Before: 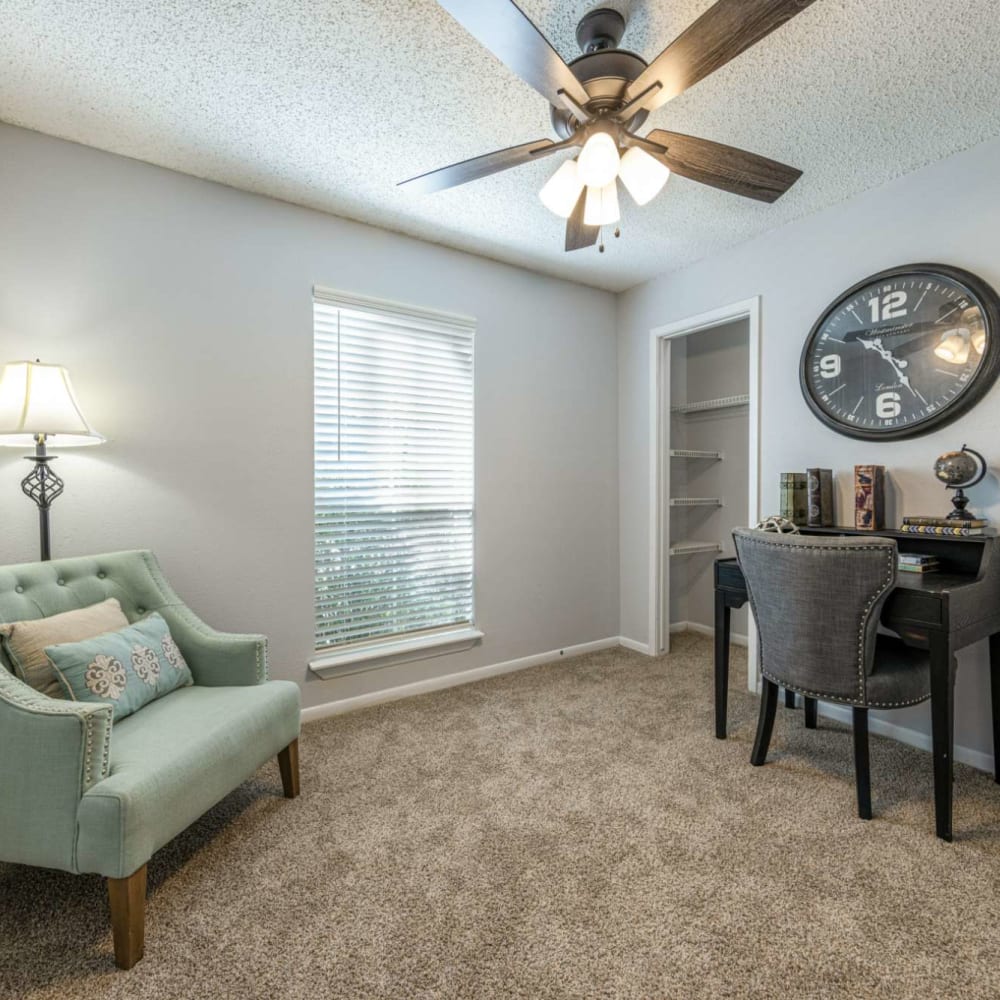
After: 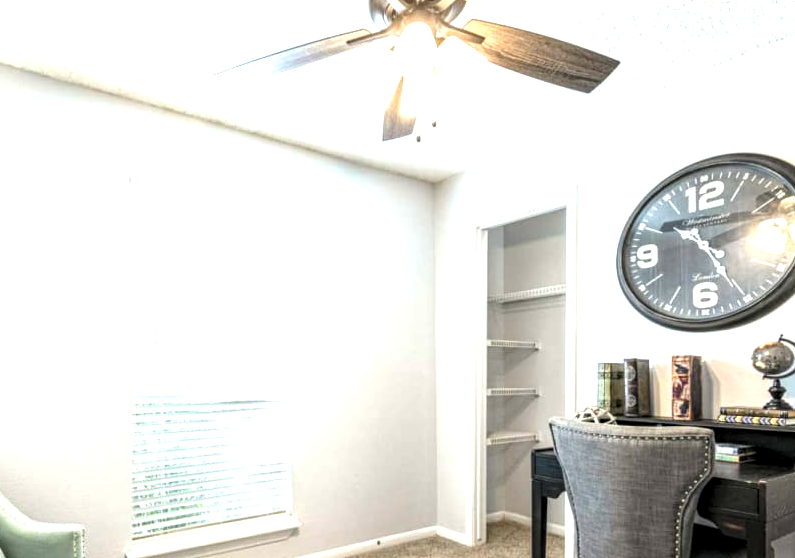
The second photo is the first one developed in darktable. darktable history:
tone equalizer: on, module defaults
crop: left 18.331%, top 11.076%, right 2.069%, bottom 32.829%
exposure: exposure 1.209 EV, compensate exposure bias true, compensate highlight preservation false
levels: levels [0.062, 0.494, 0.925]
